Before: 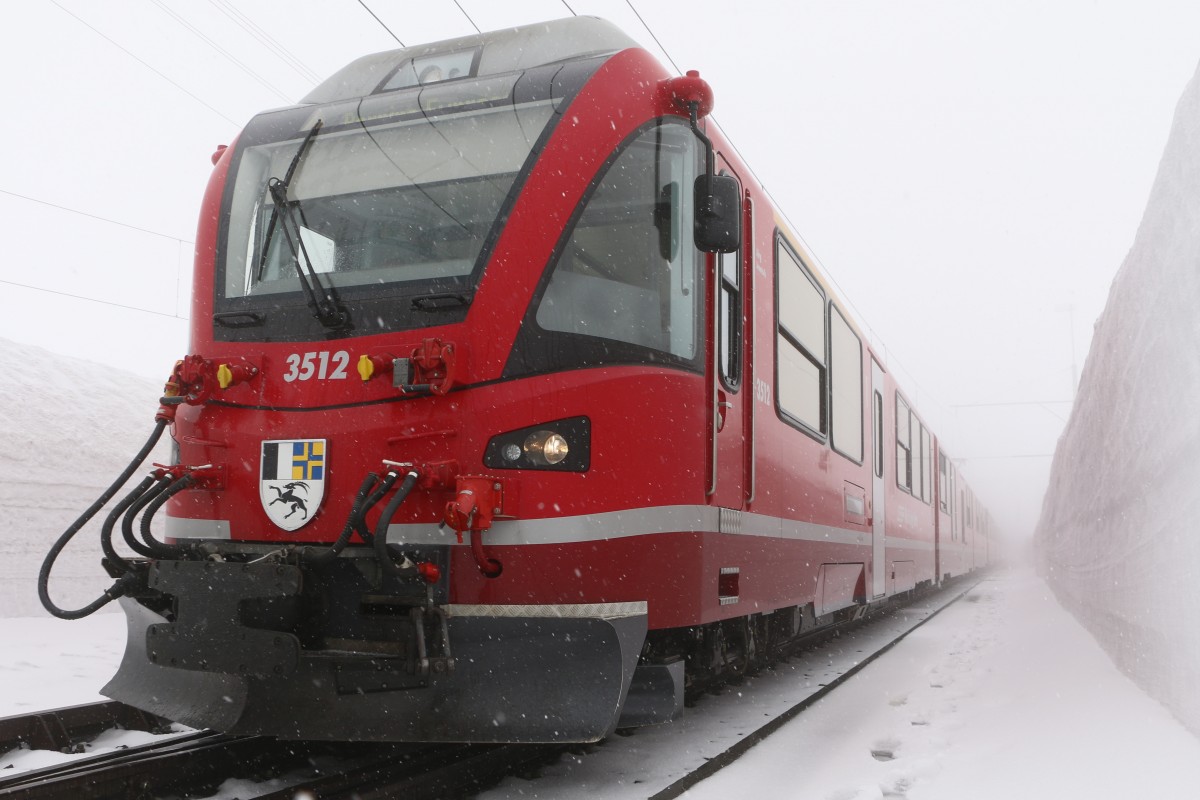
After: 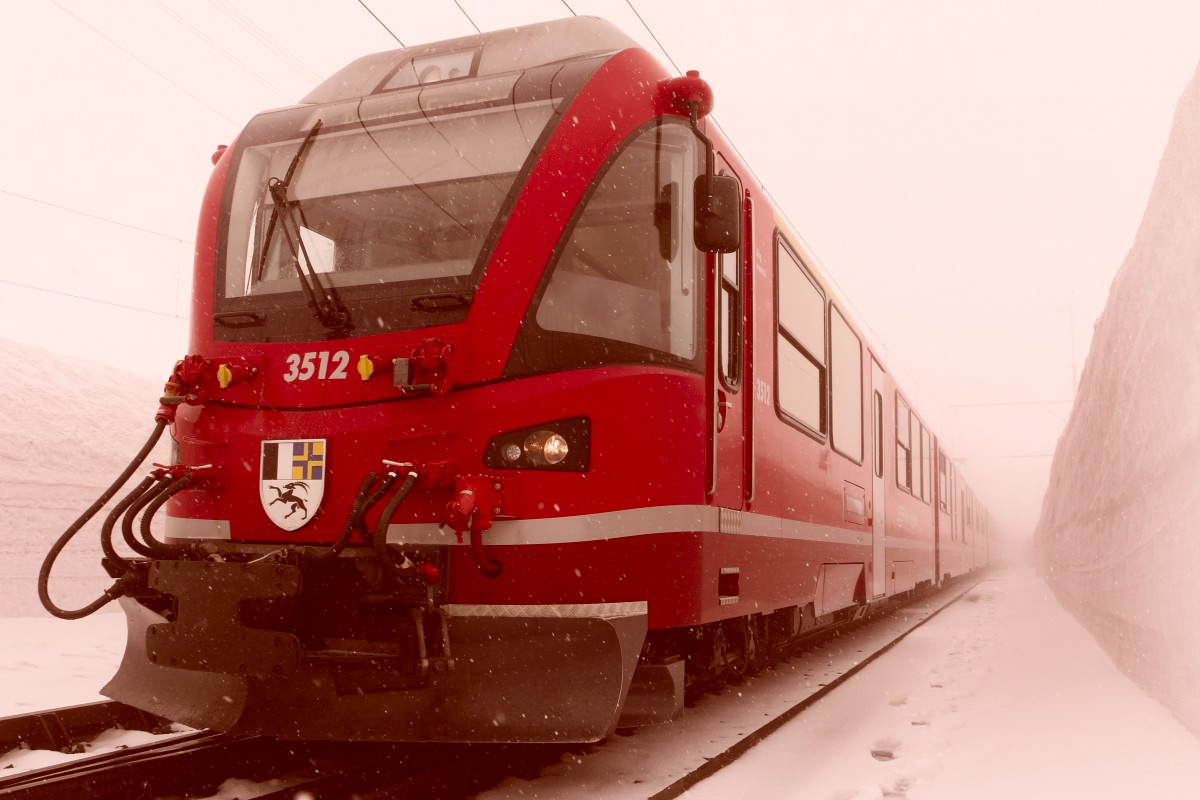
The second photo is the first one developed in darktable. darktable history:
color correction: highlights a* 9.02, highlights b* 8.48, shadows a* 39.84, shadows b* 39.48, saturation 0.806
